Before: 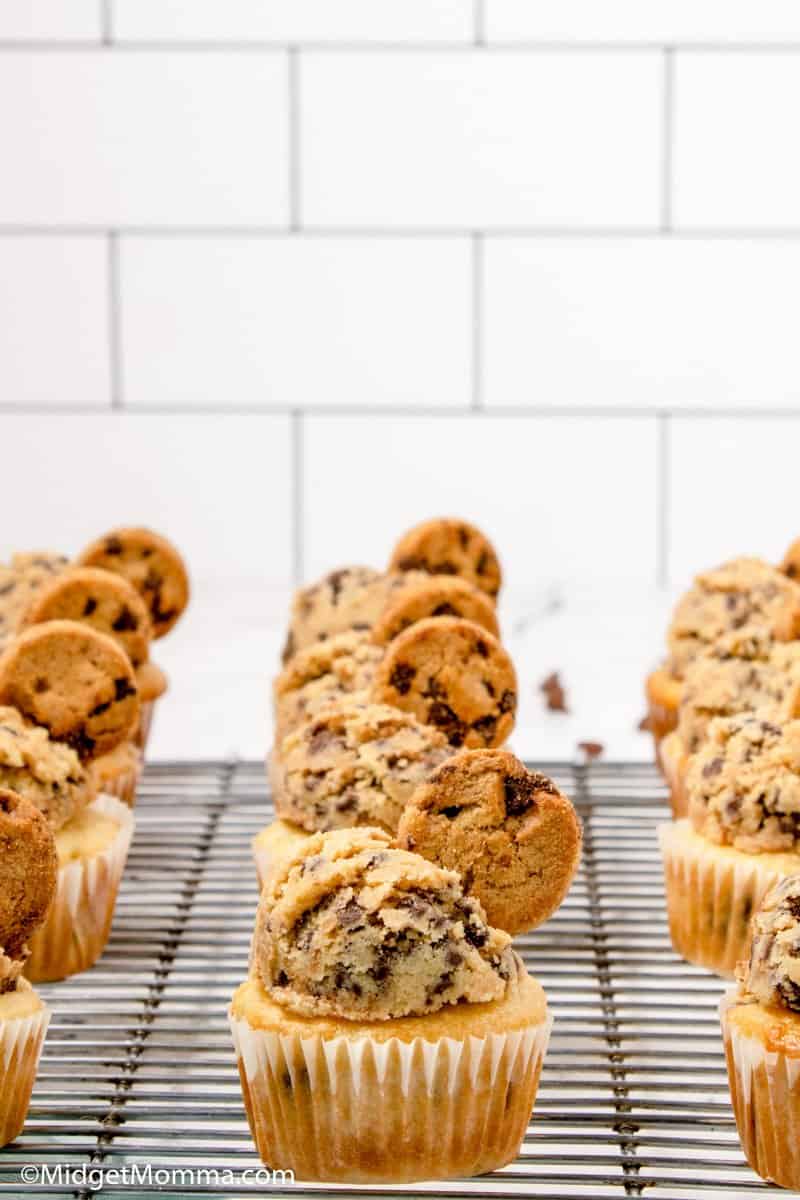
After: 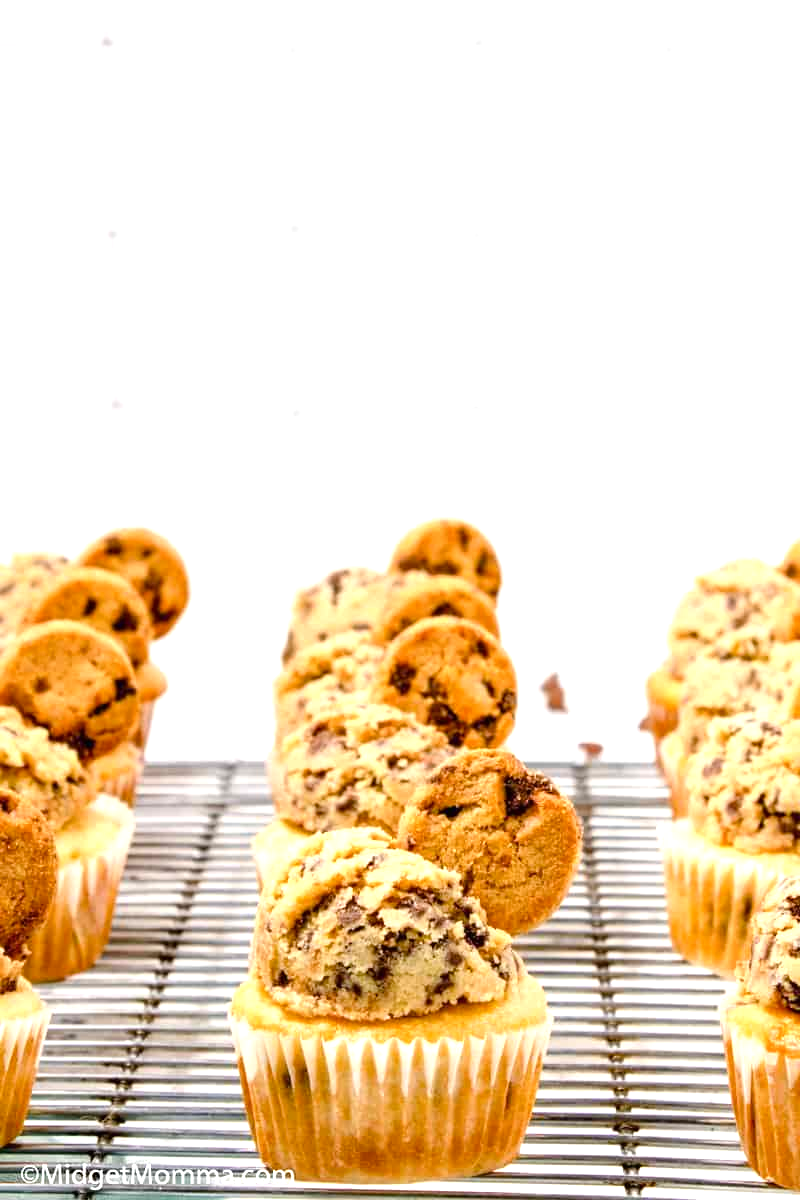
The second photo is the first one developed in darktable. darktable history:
color balance rgb: linear chroma grading › shadows 19.44%, linear chroma grading › highlights 3.42%, linear chroma grading › mid-tones 10.16%
exposure: black level correction 0, exposure 0.7 EV, compensate exposure bias true, compensate highlight preservation false
